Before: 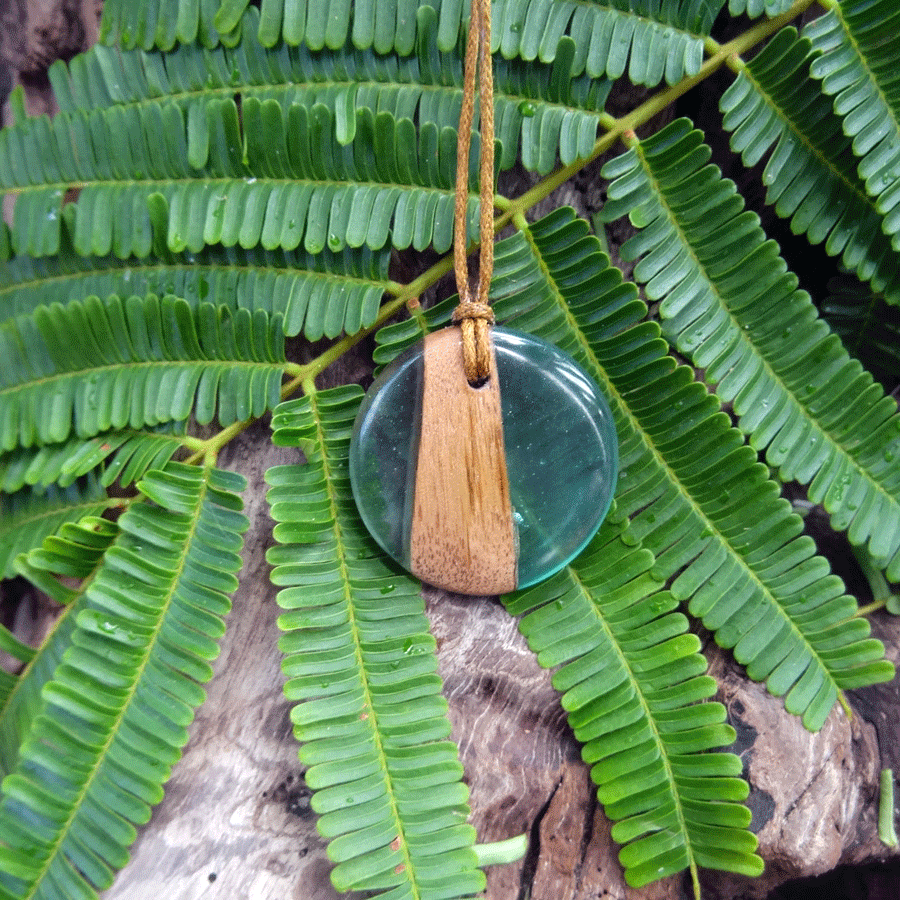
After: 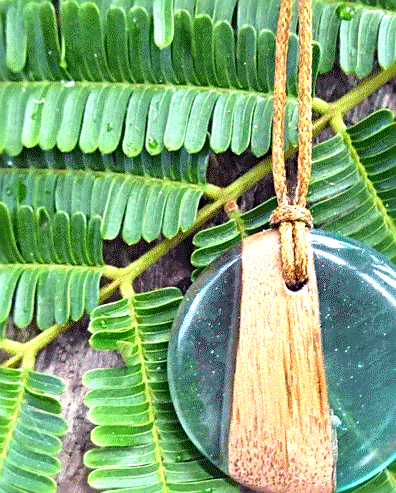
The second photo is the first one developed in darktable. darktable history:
crop: left 20.248%, top 10.86%, right 35.675%, bottom 34.321%
exposure: black level correction 0, exposure 1 EV, compensate exposure bias true, compensate highlight preservation false
sharpen: radius 2.531, amount 0.628
